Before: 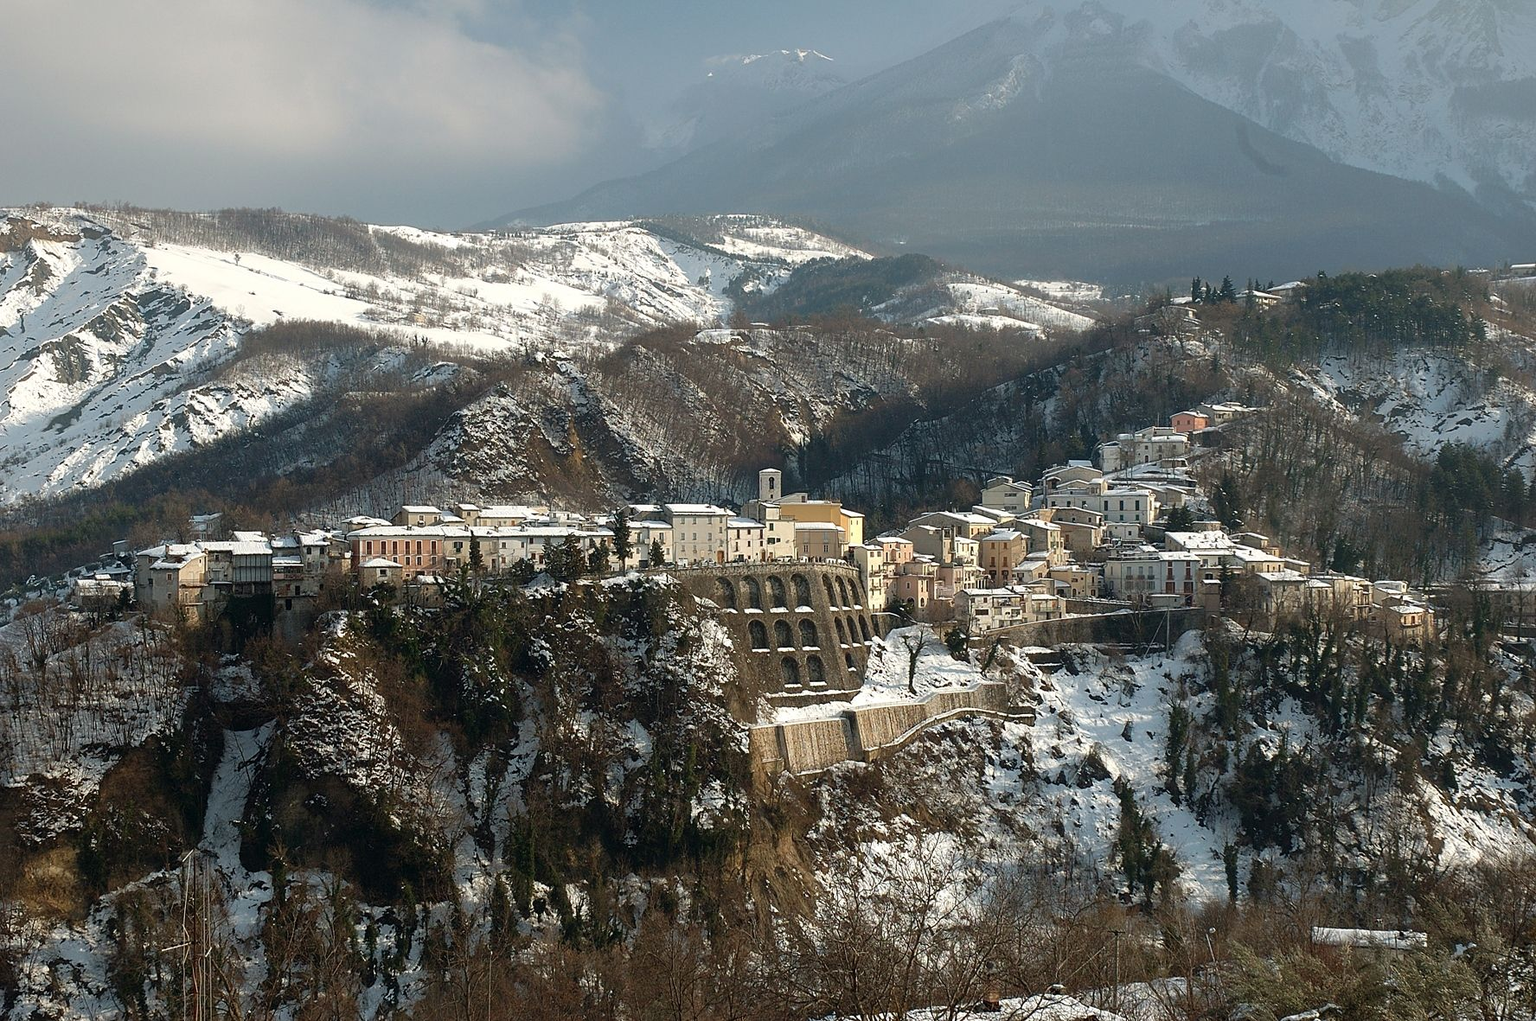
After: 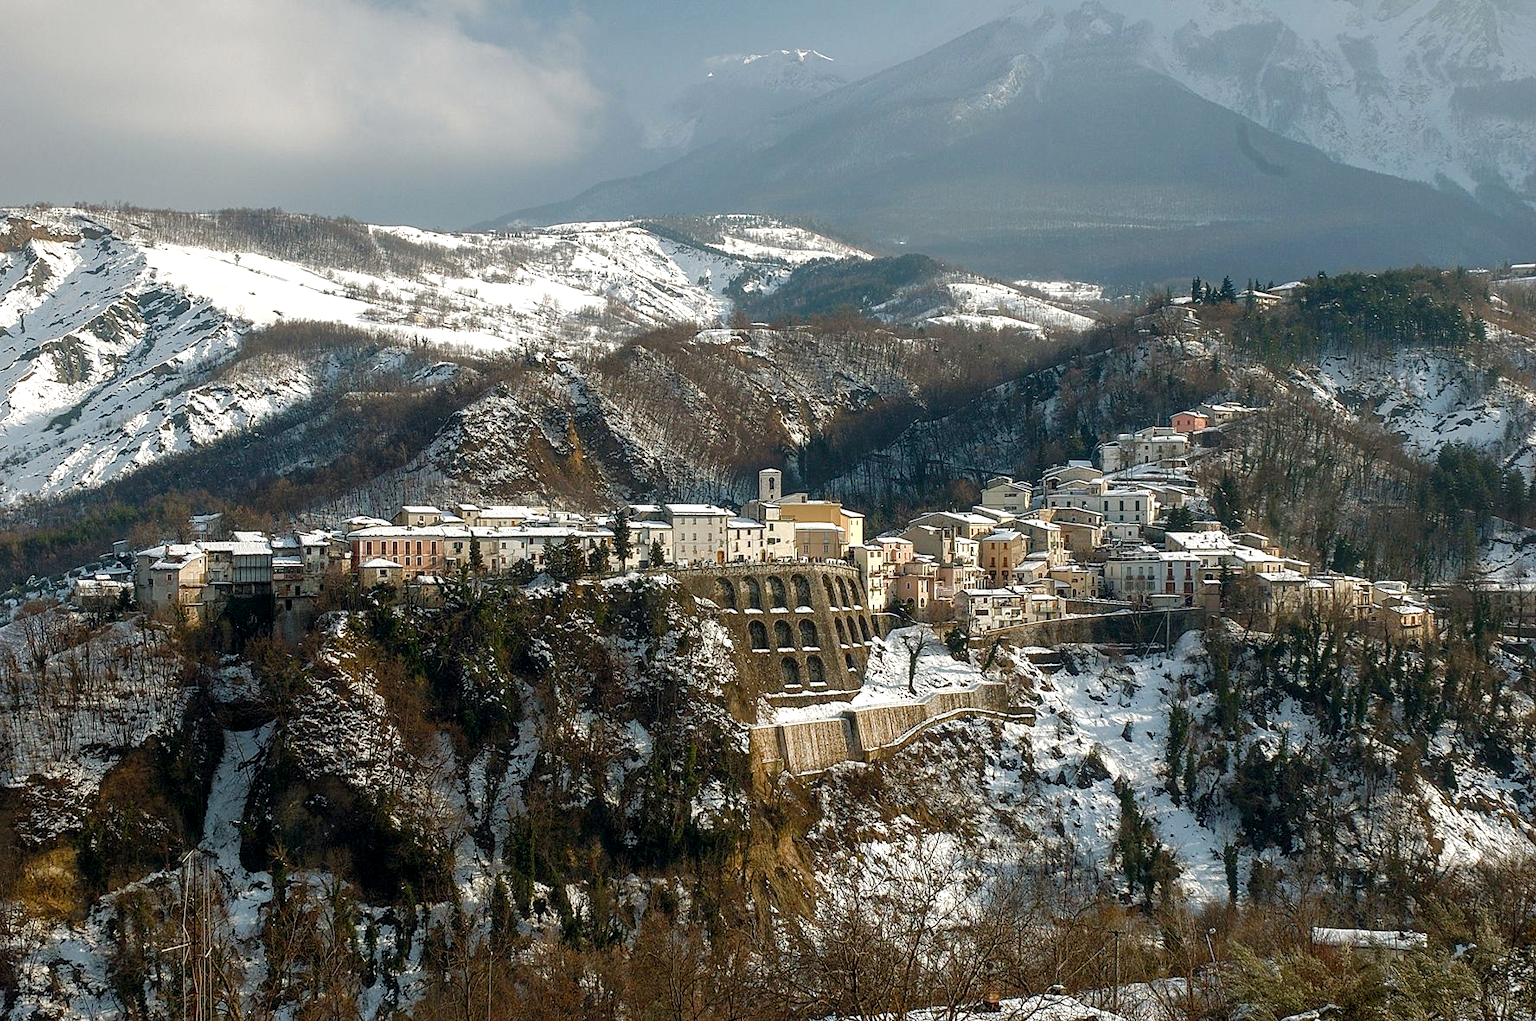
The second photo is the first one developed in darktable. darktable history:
local contrast: on, module defaults
color balance rgb: perceptual saturation grading › global saturation 0.021%, perceptual saturation grading › highlights -29.752%, perceptual saturation grading › mid-tones 29.066%, perceptual saturation grading › shadows 60.072%
levels: levels [0.016, 0.484, 0.953]
